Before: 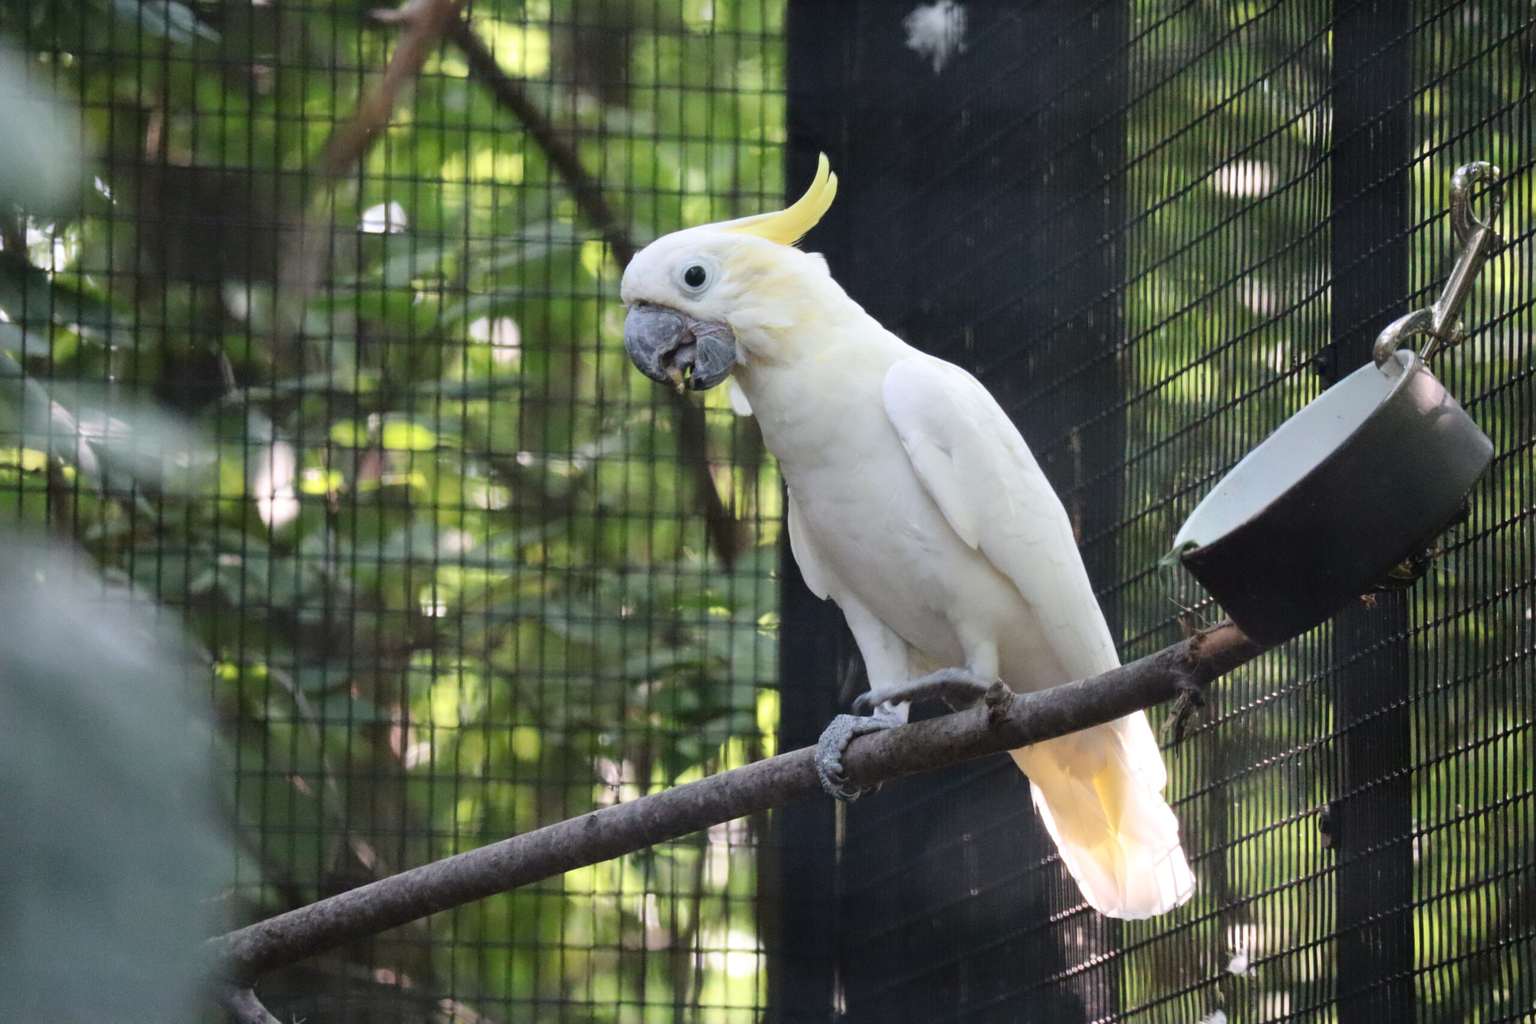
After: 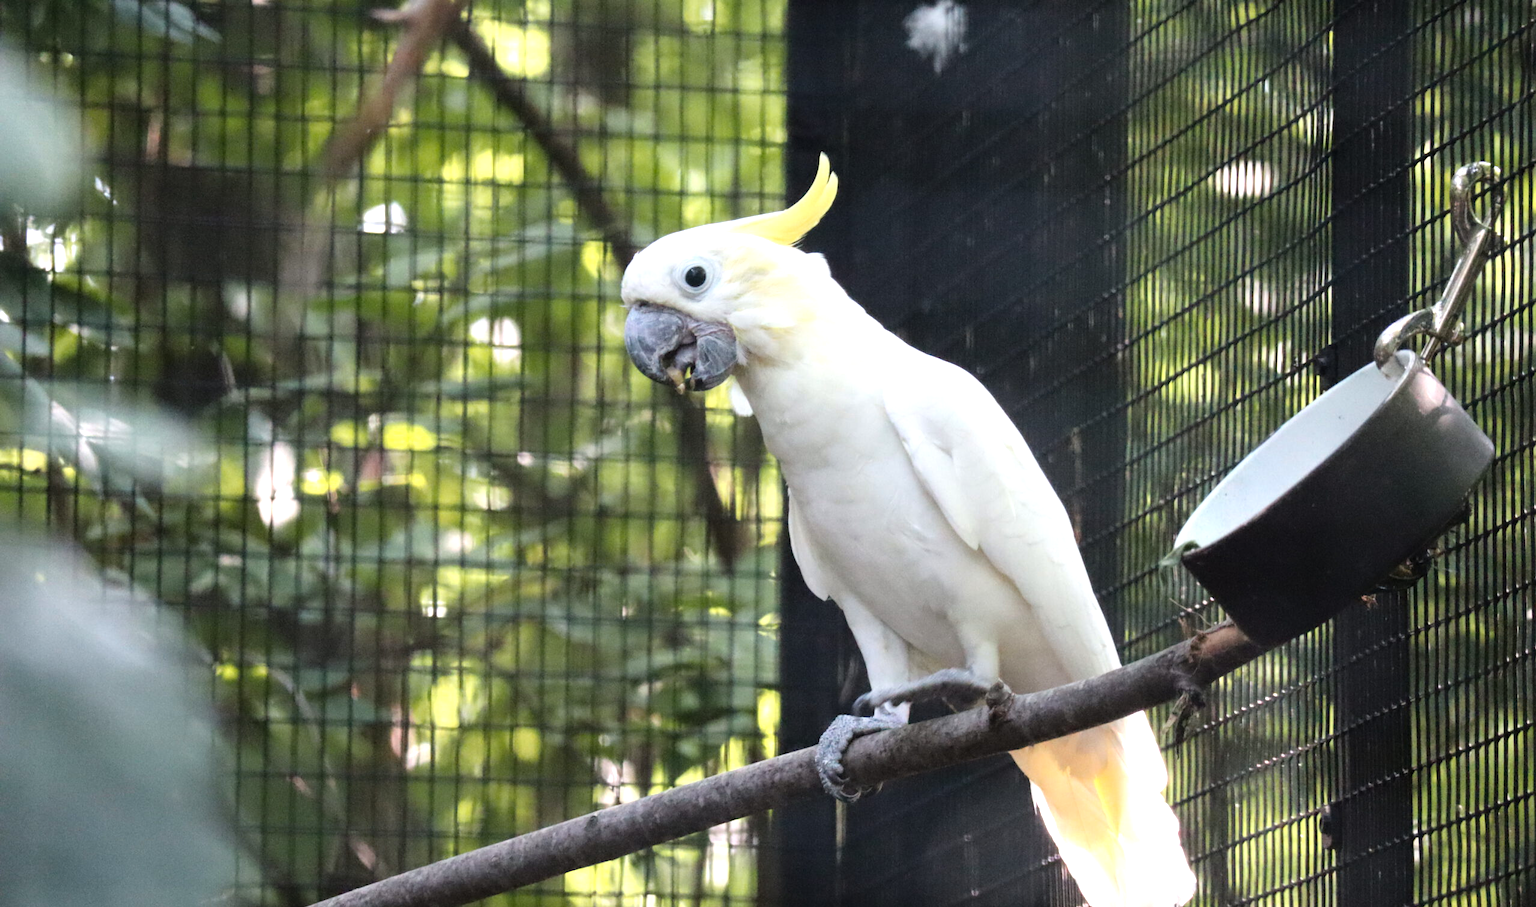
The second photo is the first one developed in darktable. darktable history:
exposure: exposure 0.201 EV, compensate highlight preservation false
crop and rotate: top 0%, bottom 11.368%
tone equalizer: -8 EV -0.444 EV, -7 EV -0.354 EV, -6 EV -0.37 EV, -5 EV -0.247 EV, -3 EV 0.195 EV, -2 EV 0.312 EV, -1 EV 0.393 EV, +0 EV 0.395 EV
color zones: curves: ch2 [(0, 0.5) (0.143, 0.5) (0.286, 0.489) (0.415, 0.421) (0.571, 0.5) (0.714, 0.5) (0.857, 0.5) (1, 0.5)]
